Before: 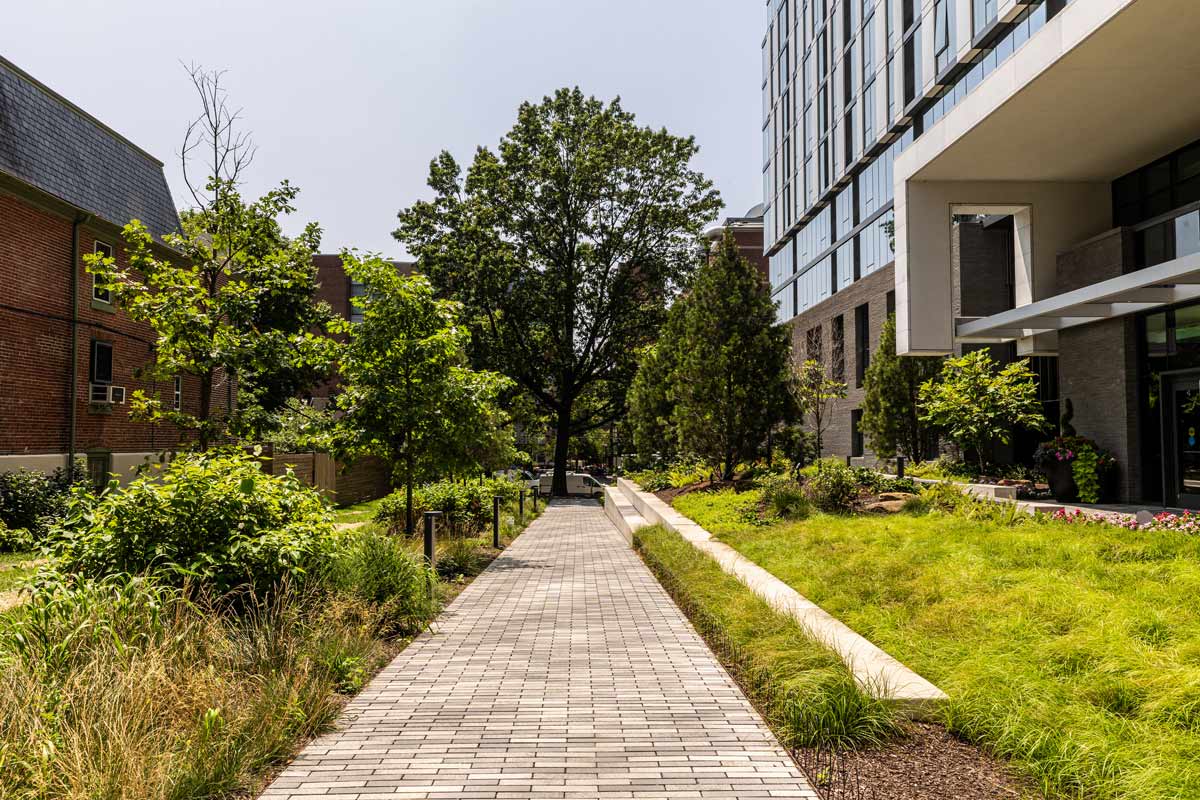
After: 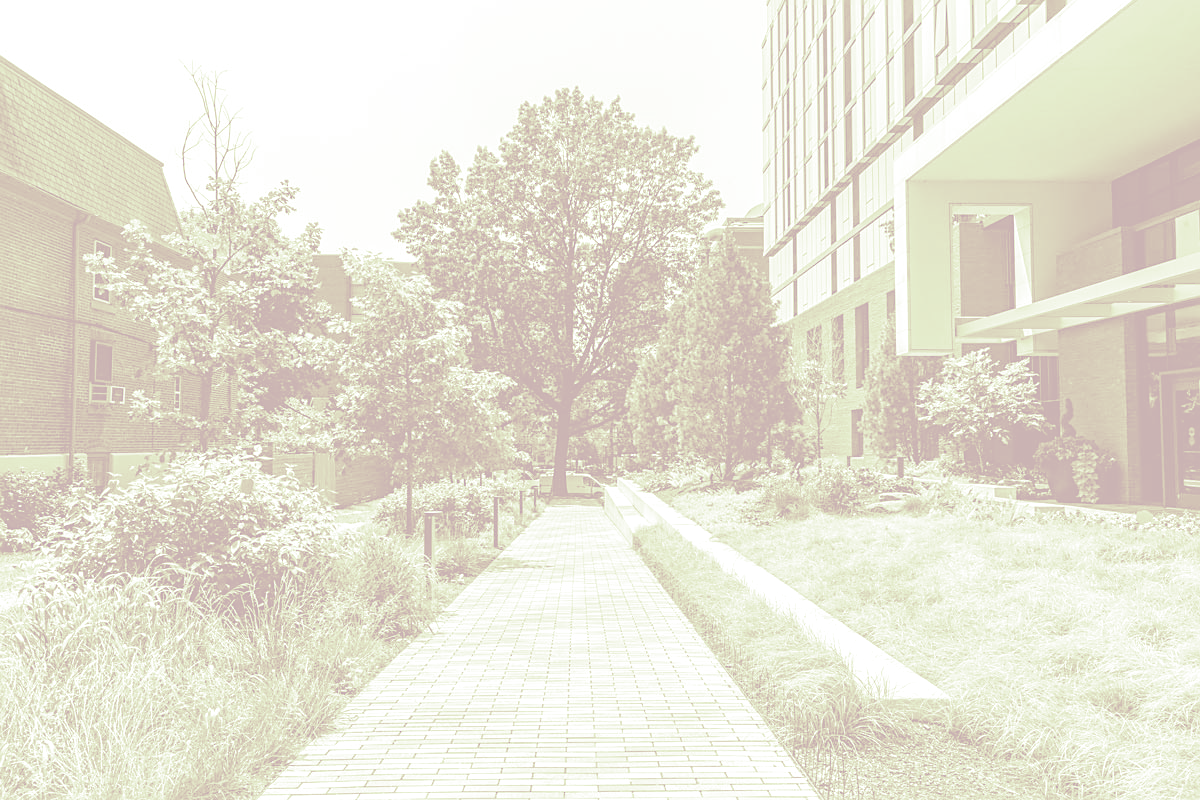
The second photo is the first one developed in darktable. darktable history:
split-toning: shadows › hue 290.82°, shadows › saturation 0.34, highlights › saturation 0.38, balance 0, compress 50%
colorize: hue 331.2°, saturation 75%, source mix 30.28%, lightness 70.52%, version 1
sharpen: radius 1.864, amount 0.398, threshold 1.271
